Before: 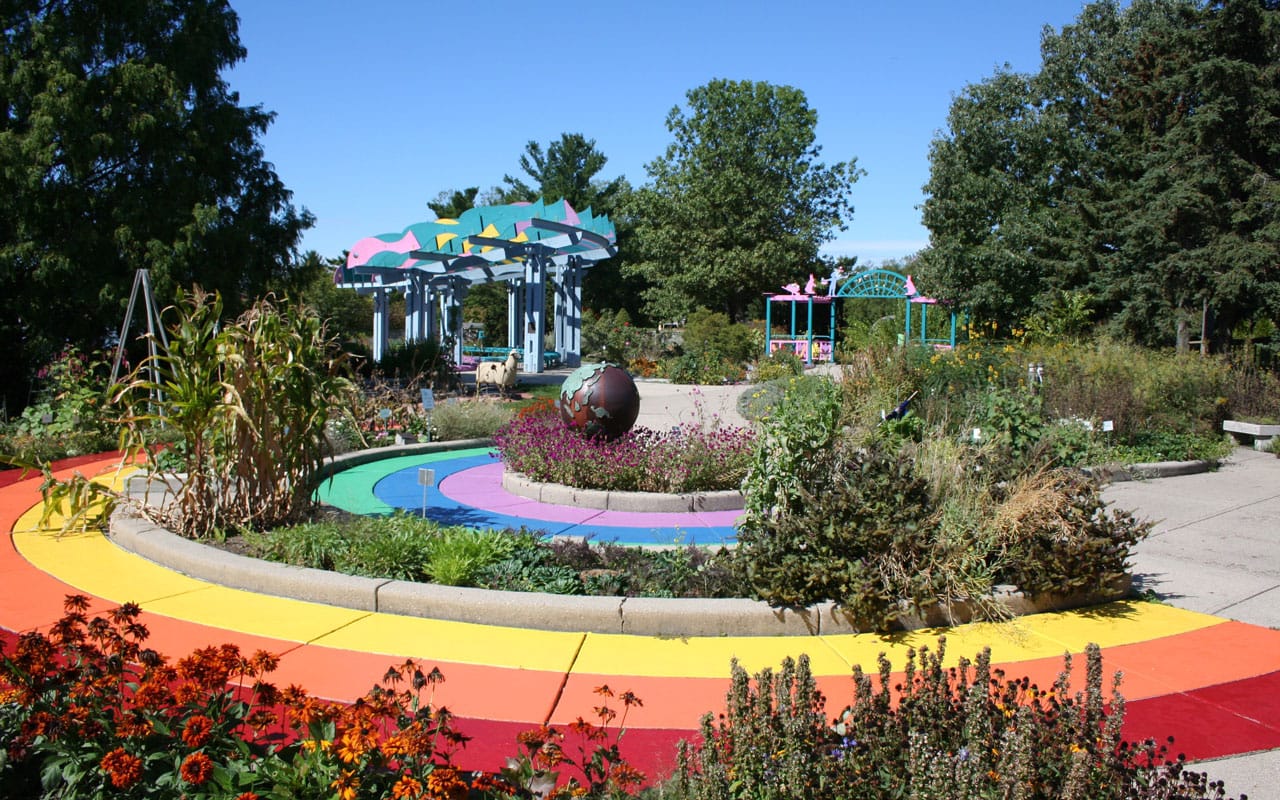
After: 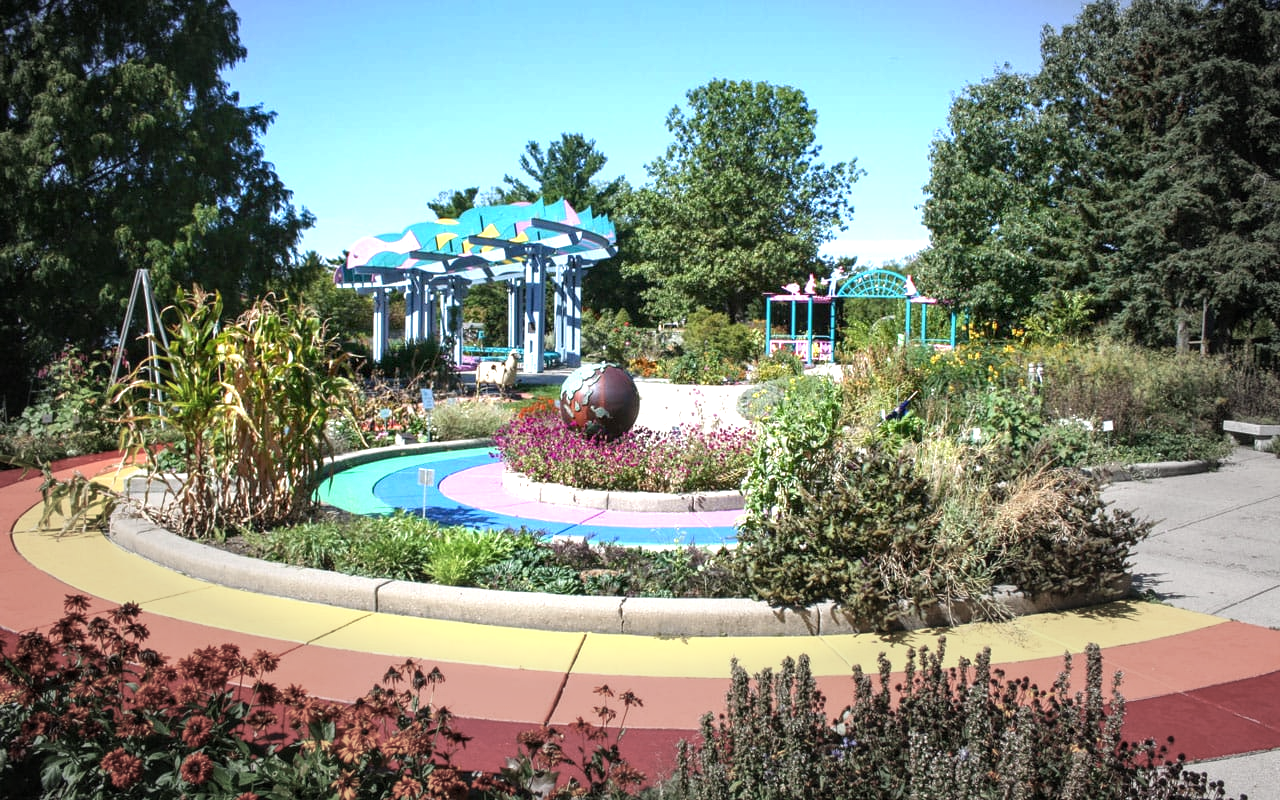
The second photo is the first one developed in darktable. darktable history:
local contrast: on, module defaults
exposure: black level correction 0, exposure 1 EV, compensate highlight preservation false
vignetting: fall-off start 66.53%, fall-off radius 39.83%, center (-0.056, -0.354), automatic ratio true, width/height ratio 0.675
